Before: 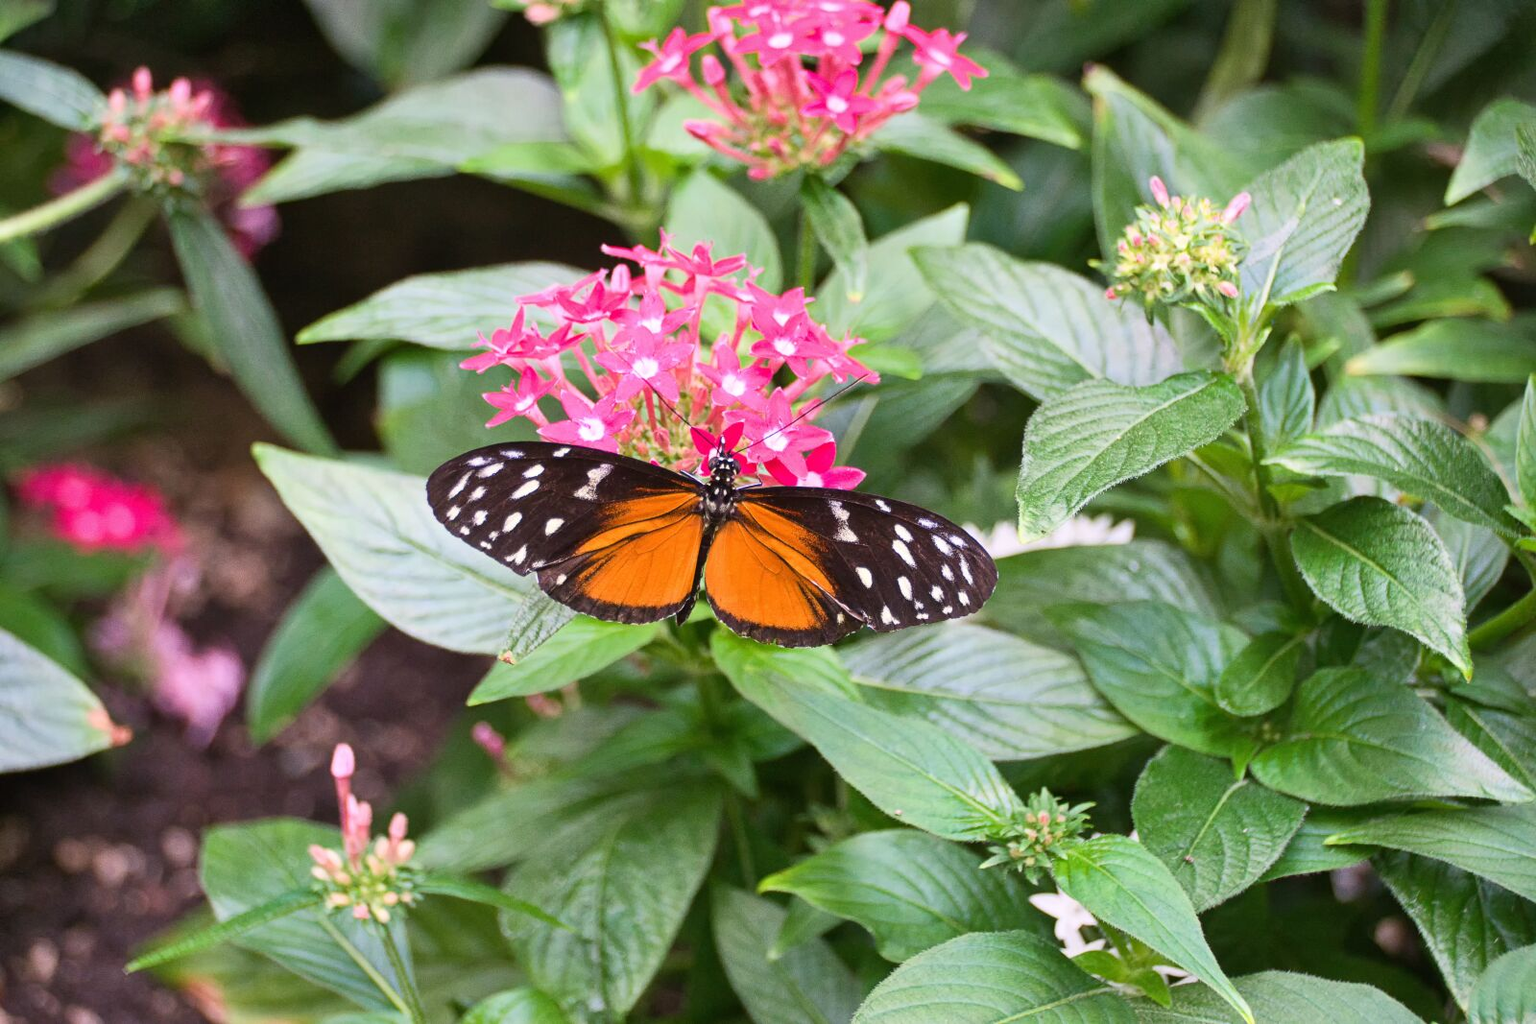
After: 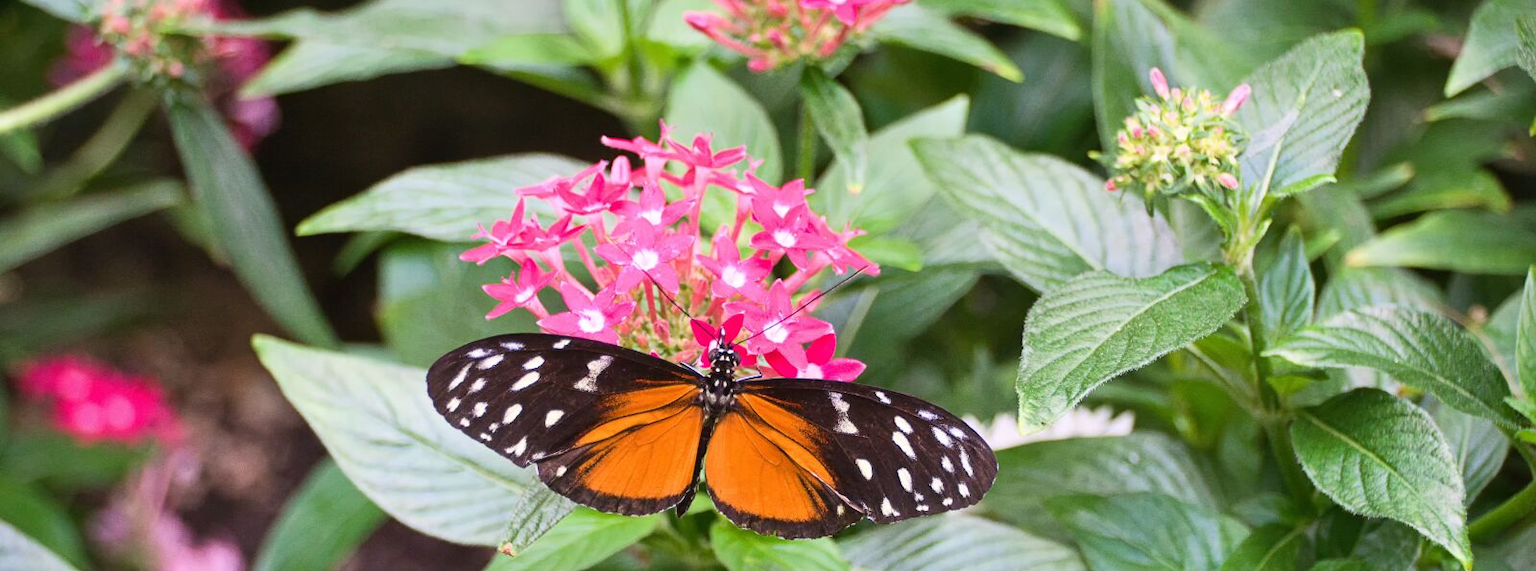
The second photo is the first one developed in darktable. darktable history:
crop and rotate: top 10.608%, bottom 33.624%
